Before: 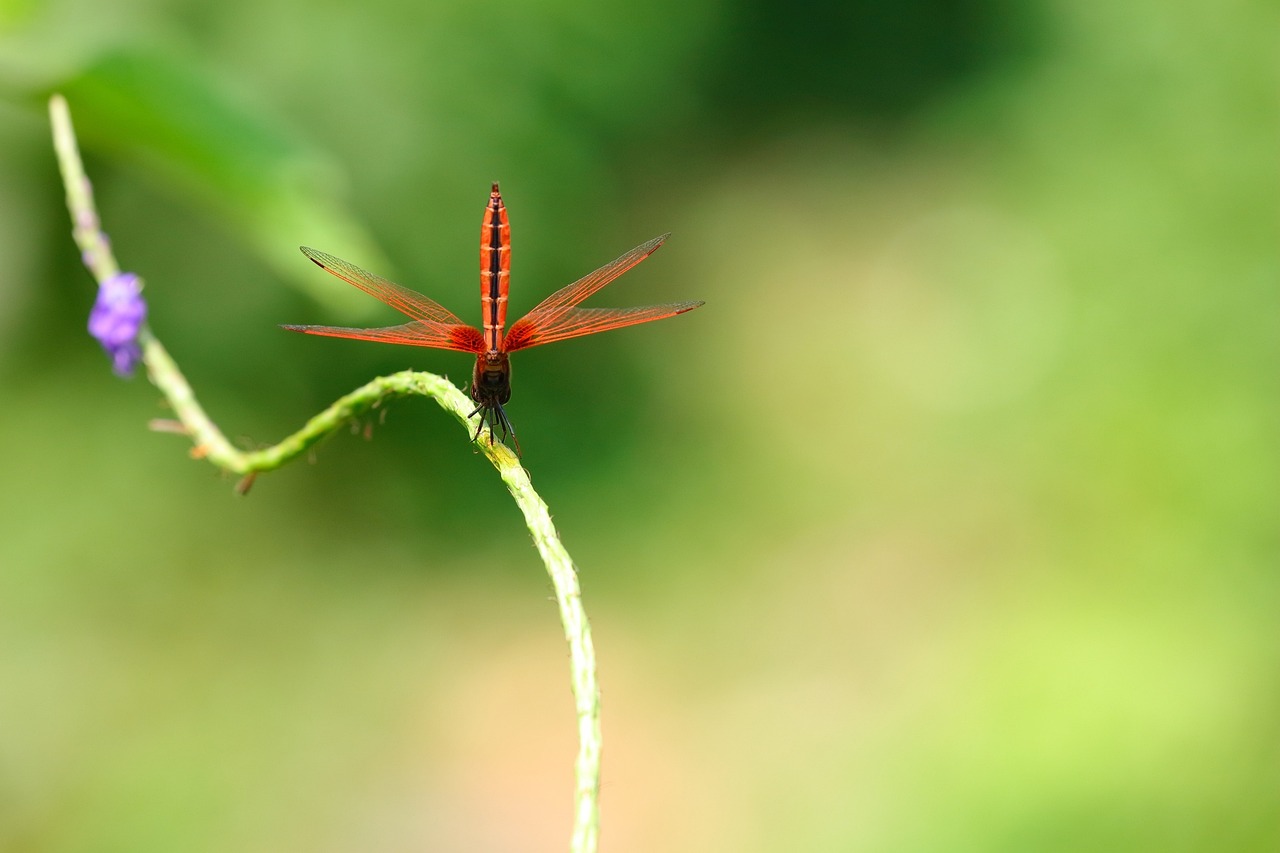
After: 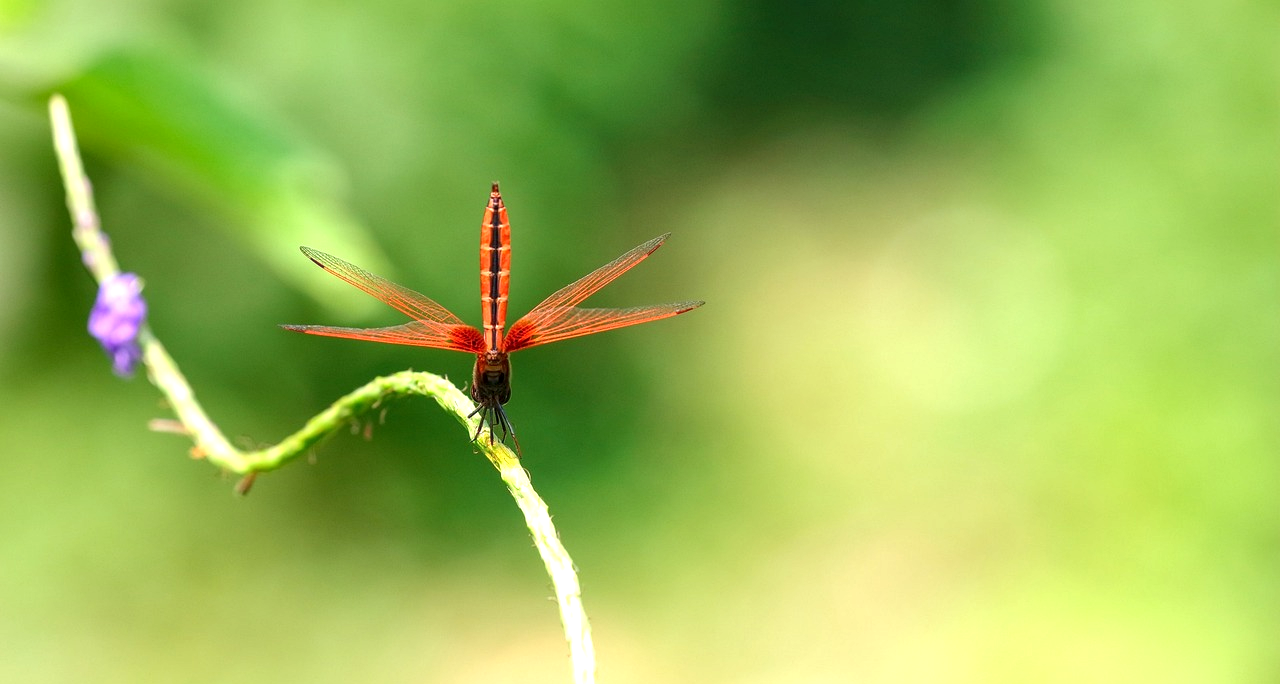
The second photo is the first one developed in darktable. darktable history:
local contrast: on, module defaults
exposure: black level correction 0, exposure 0.499 EV, compensate highlight preservation false
crop: bottom 19.636%
